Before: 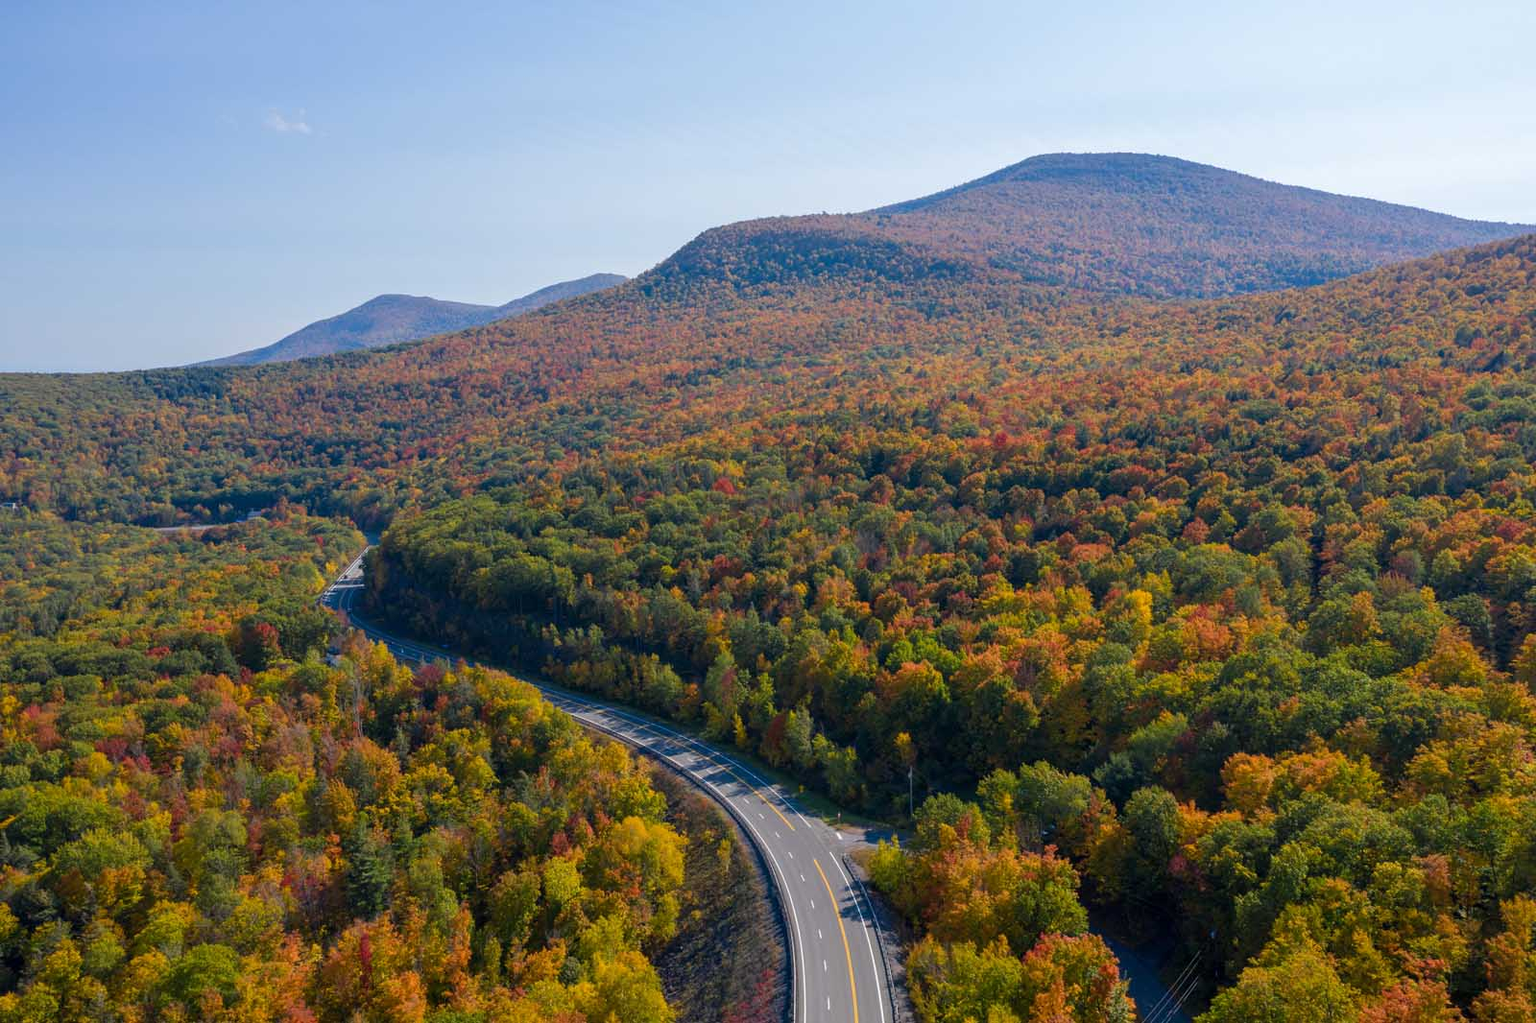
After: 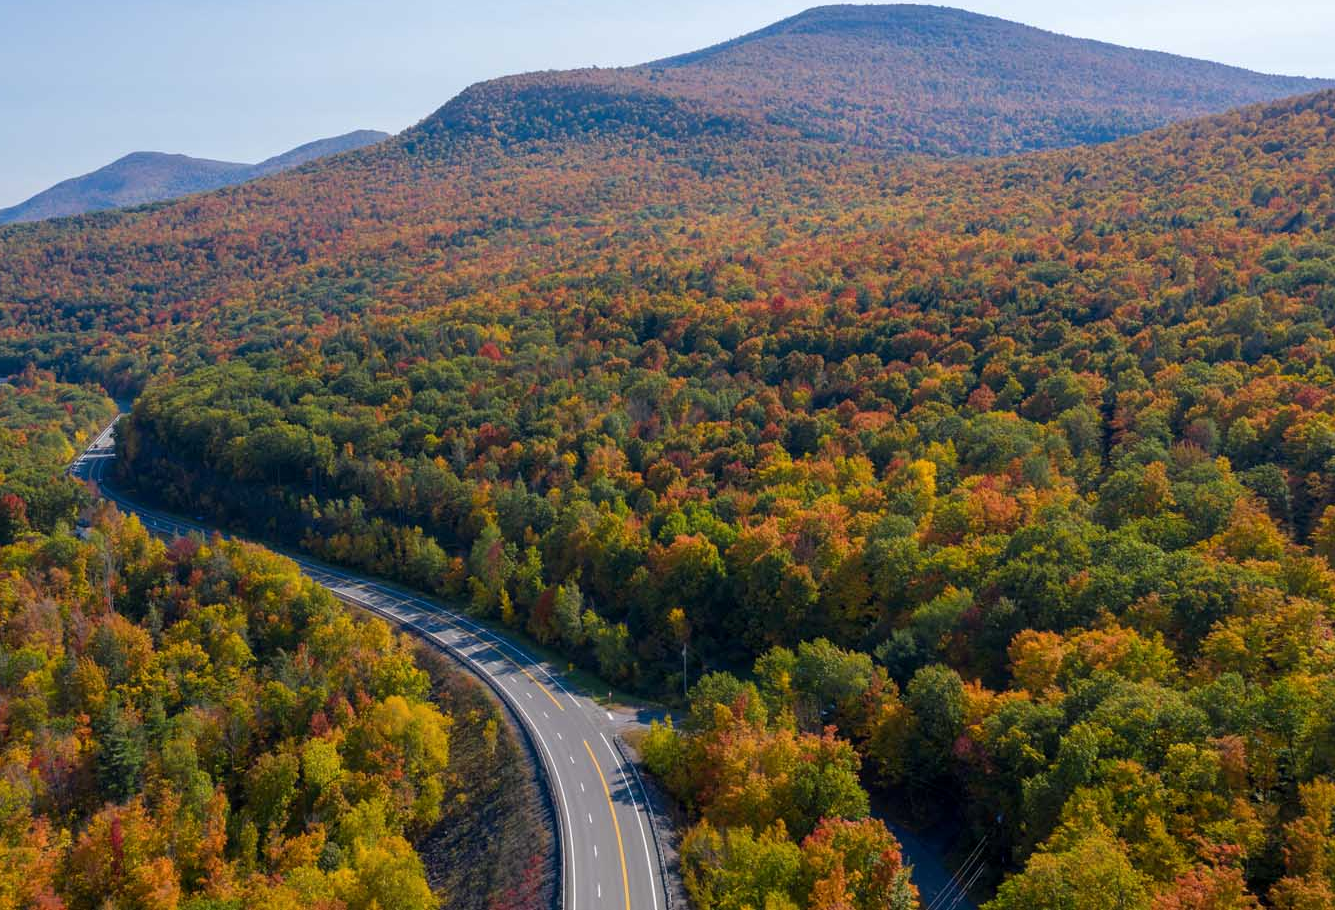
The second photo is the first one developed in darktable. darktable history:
contrast equalizer: y [[0.518, 0.517, 0.501, 0.5, 0.5, 0.5], [0.5 ×6], [0.5 ×6], [0 ×6], [0 ×6]]
crop: left 16.519%, top 14.559%
